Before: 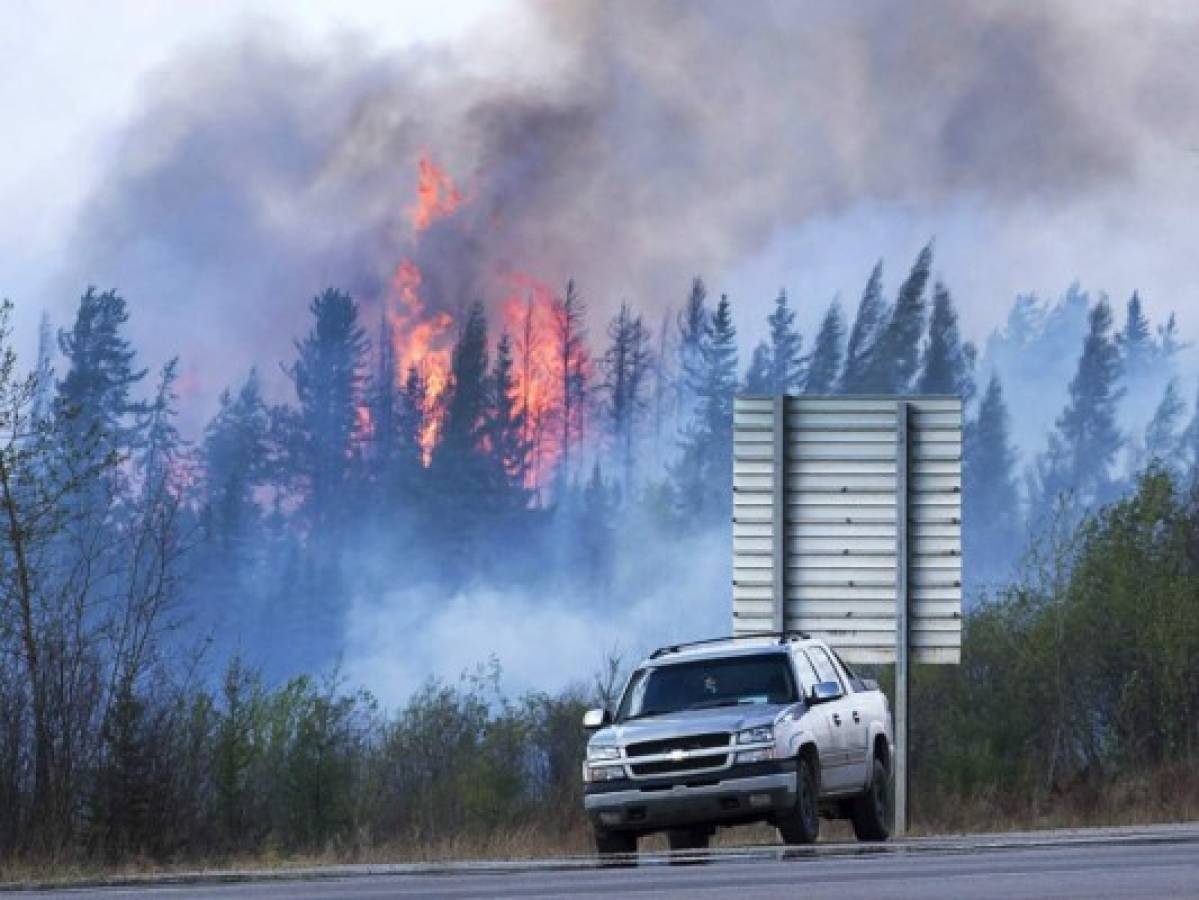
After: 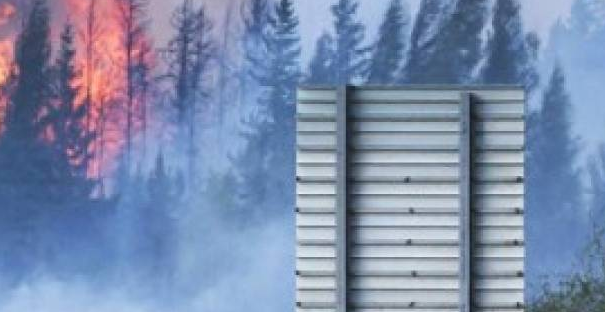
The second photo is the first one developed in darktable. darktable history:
crop: left 36.471%, top 34.455%, right 12.992%, bottom 30.787%
